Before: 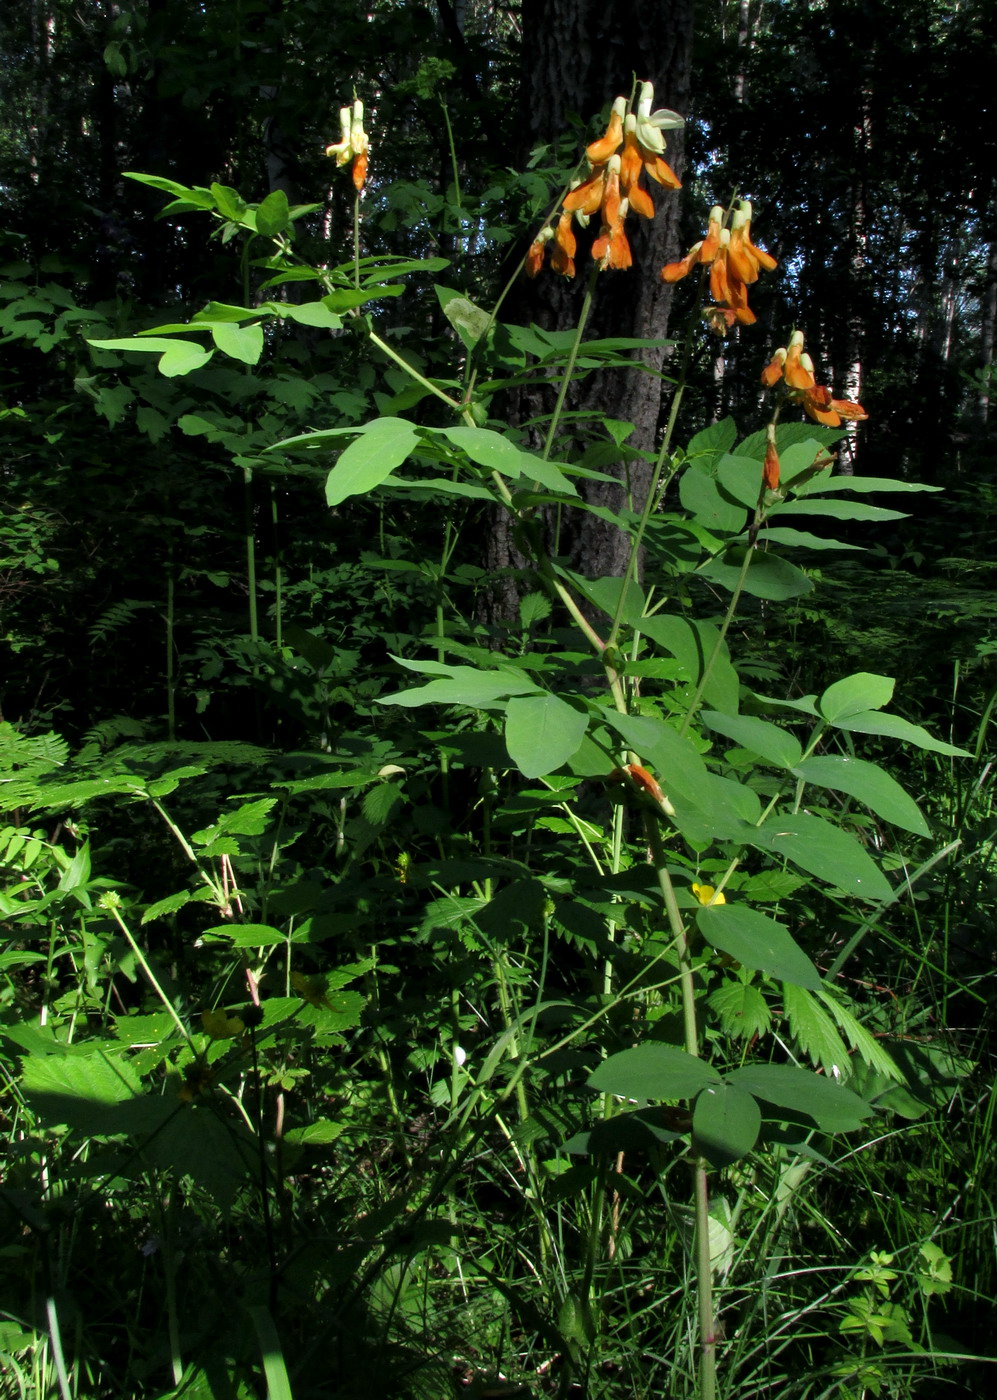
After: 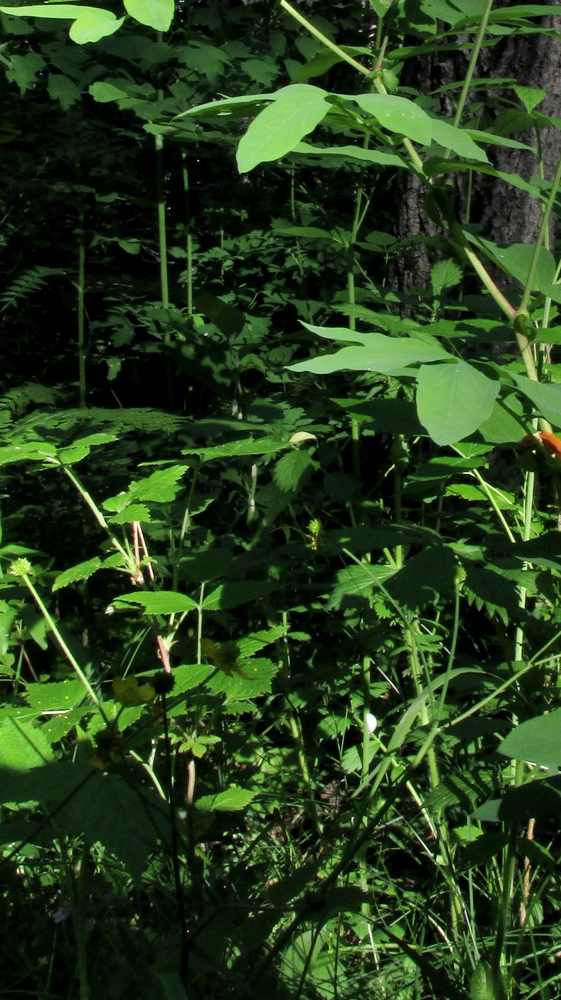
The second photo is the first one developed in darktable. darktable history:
crop: left 8.966%, top 23.852%, right 34.699%, bottom 4.703%
shadows and highlights: shadows 37.27, highlights -28.18, soften with gaussian
